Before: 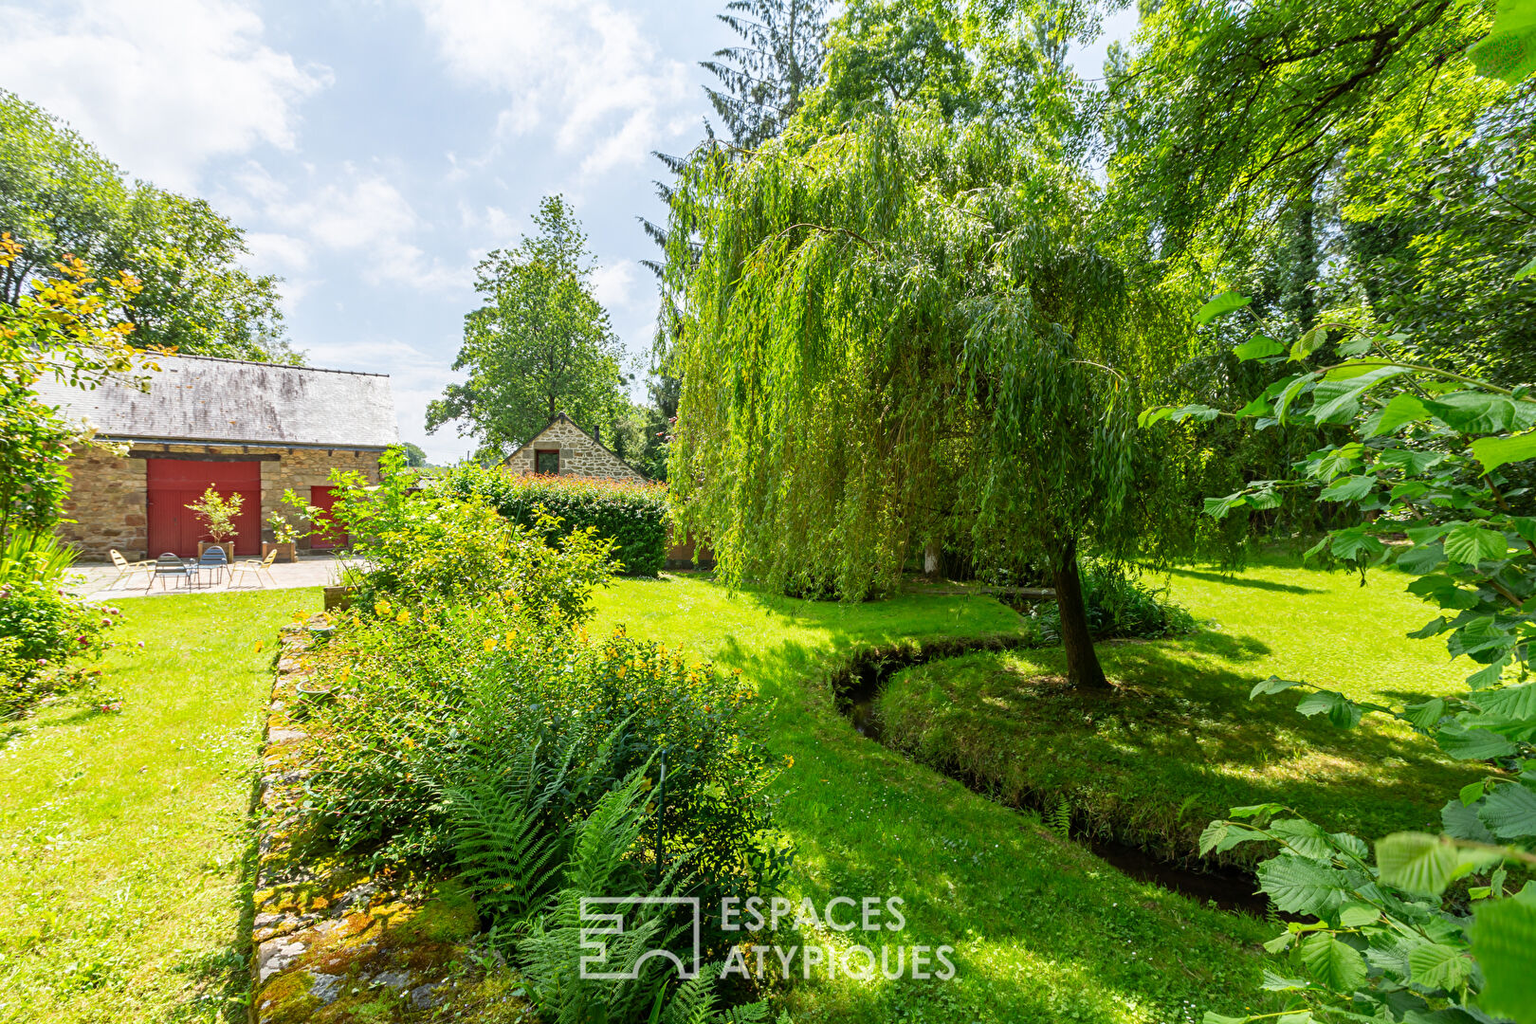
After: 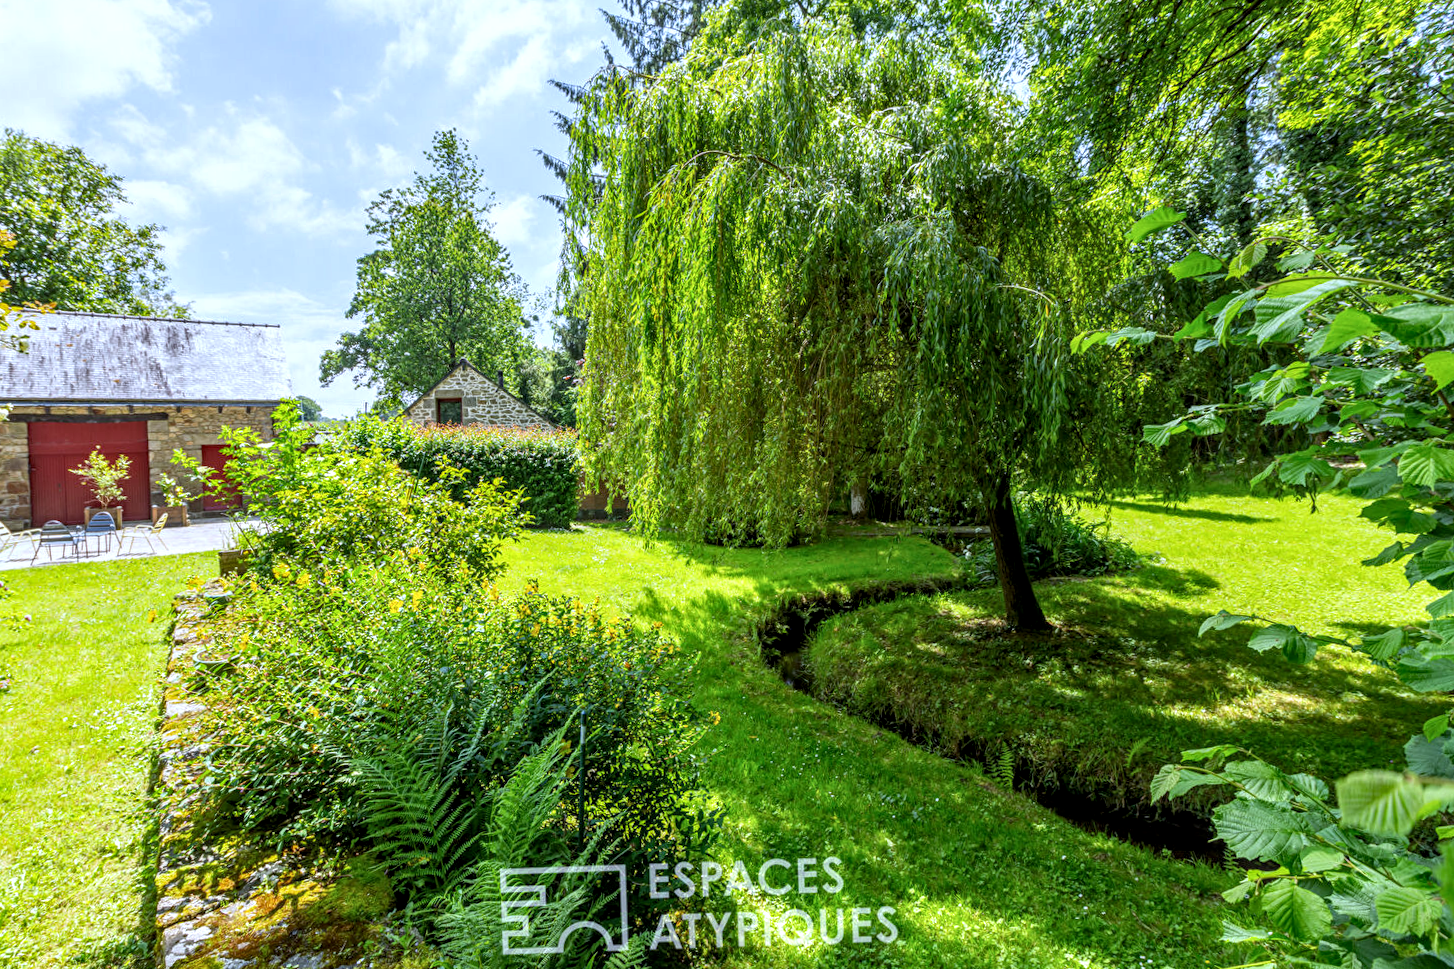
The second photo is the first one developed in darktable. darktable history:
local contrast: highlights 61%, detail 143%, midtone range 0.428
crop and rotate: angle 1.96°, left 5.673%, top 5.673%
white balance: red 0.948, green 1.02, blue 1.176
